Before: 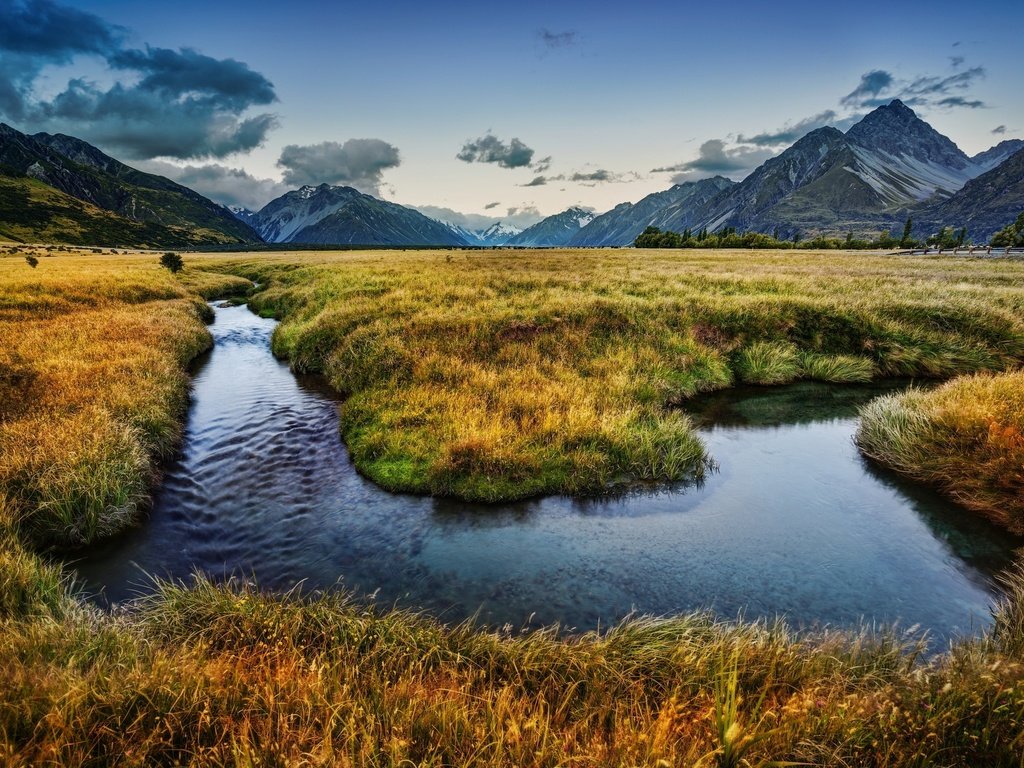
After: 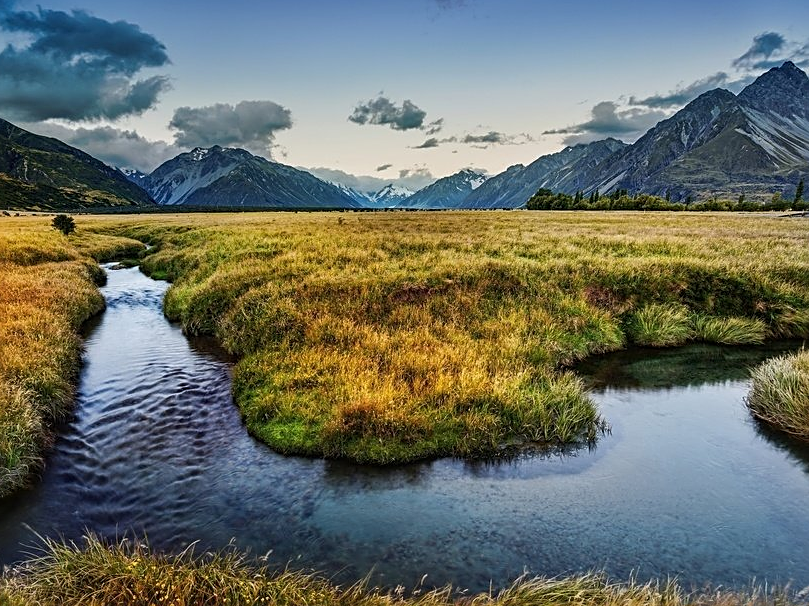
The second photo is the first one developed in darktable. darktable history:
sharpen: on, module defaults
crop and rotate: left 10.564%, top 4.978%, right 10.375%, bottom 16.055%
